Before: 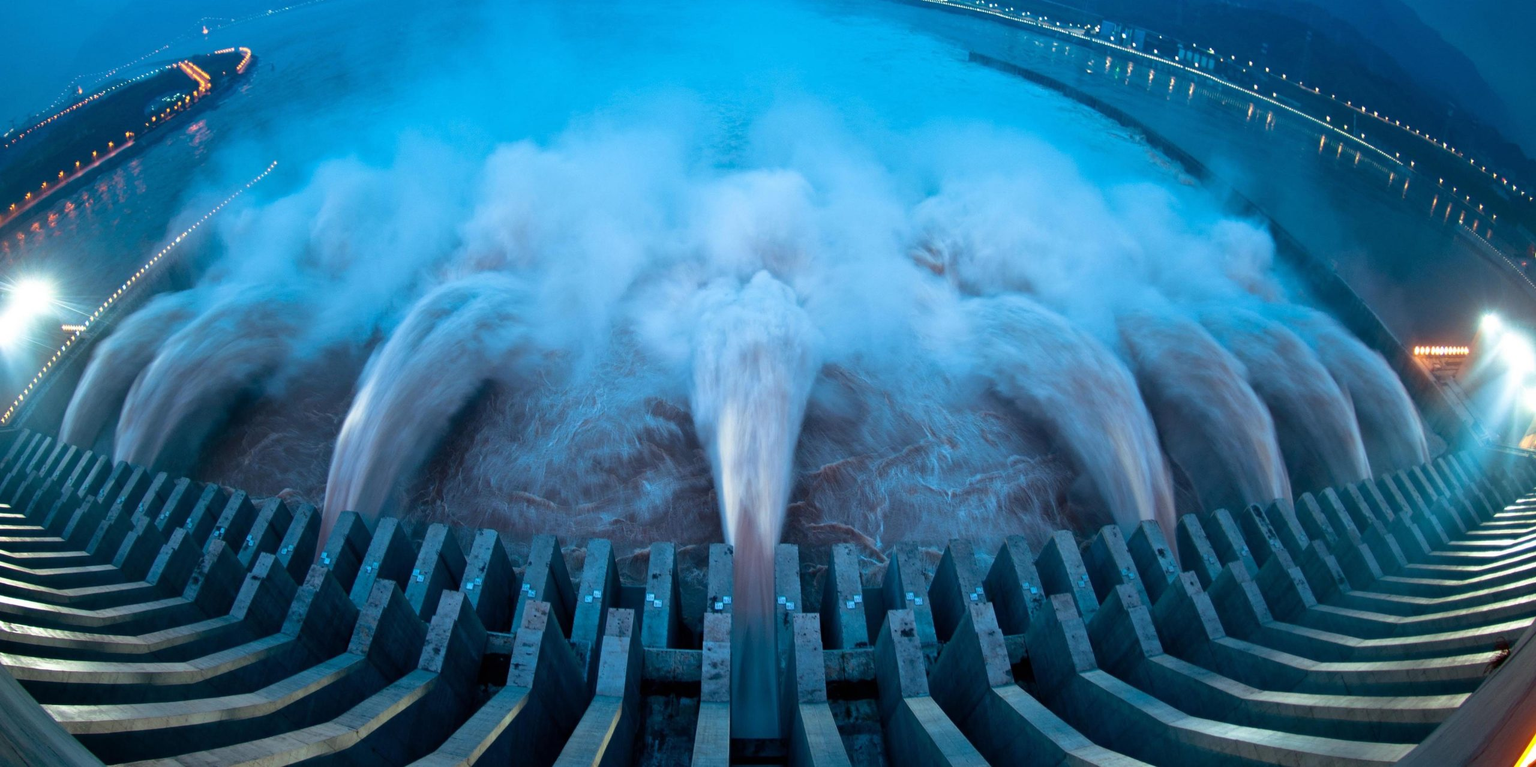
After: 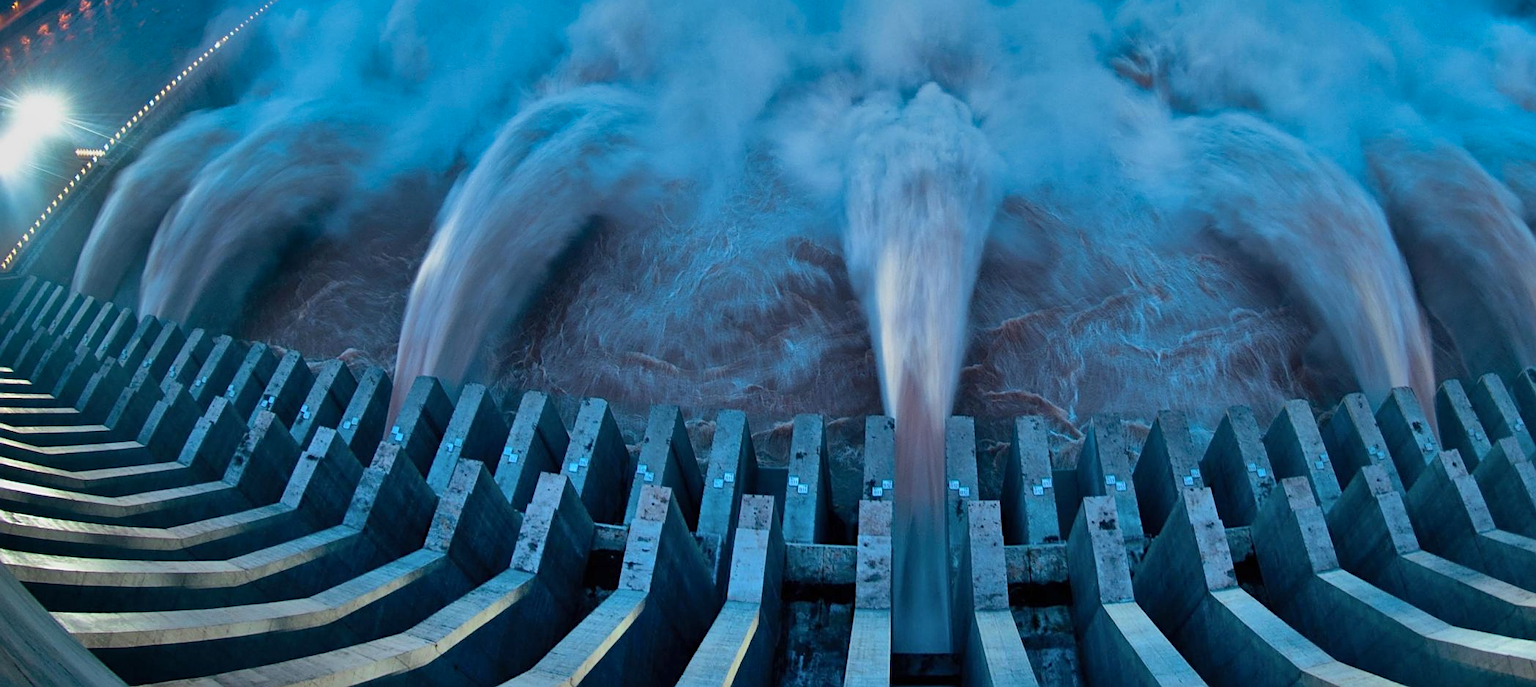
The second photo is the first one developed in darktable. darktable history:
shadows and highlights: shadows 80.1, white point adjustment -9.03, highlights -61.3, soften with gaussian
crop: top 26.504%, right 18.024%
sharpen: on, module defaults
